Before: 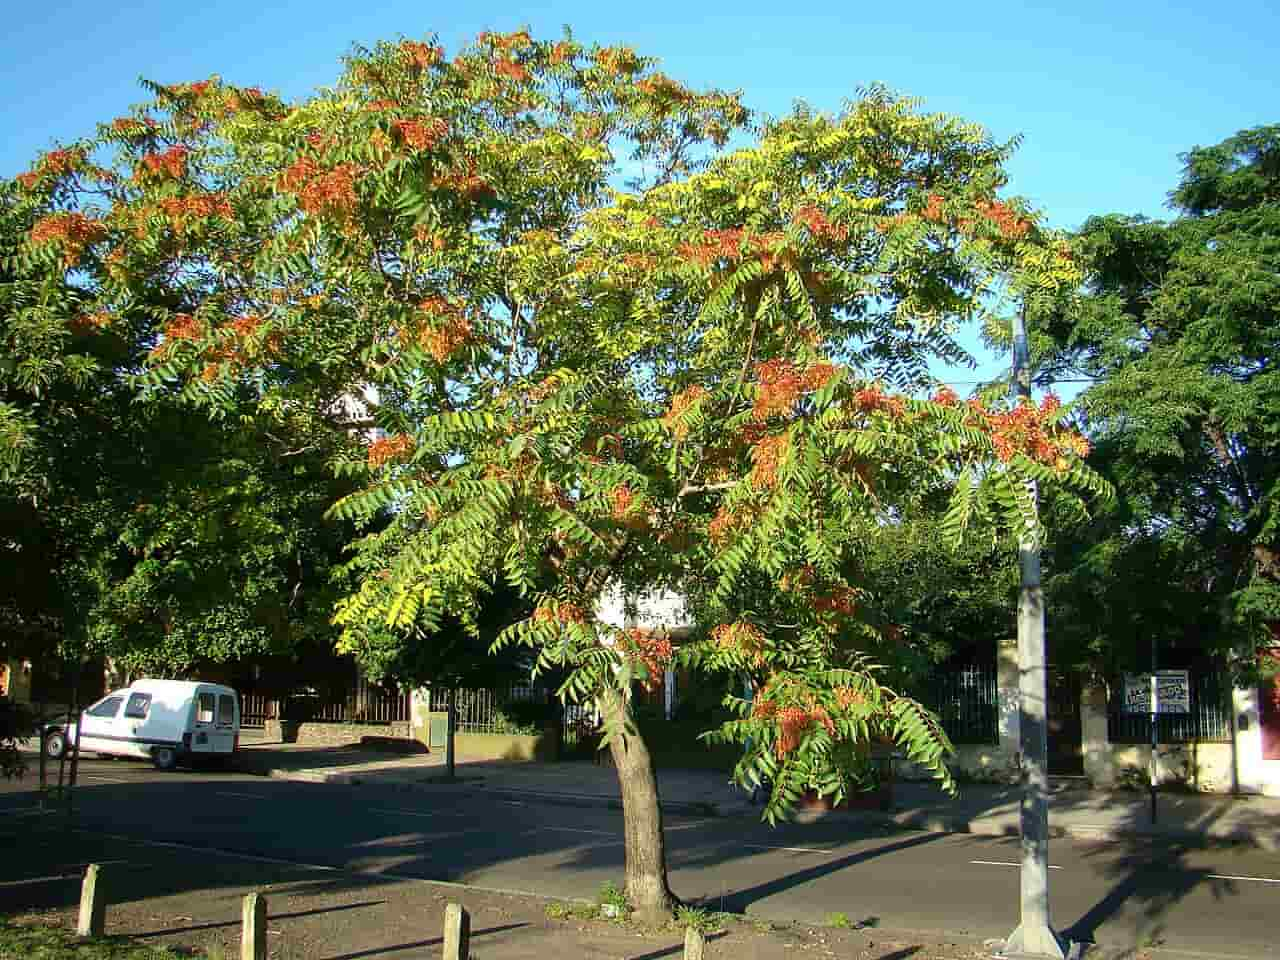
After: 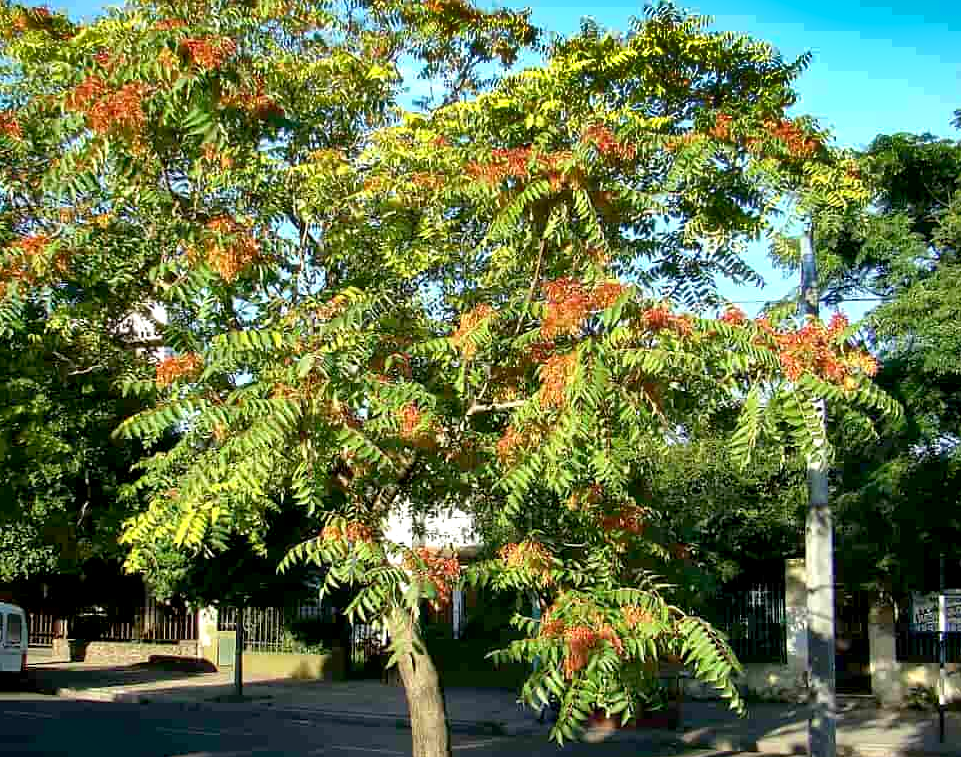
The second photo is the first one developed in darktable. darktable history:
exposure: black level correction 0.005, exposure 0.276 EV, compensate exposure bias true, compensate highlight preservation false
shadows and highlights: shadows 20.91, highlights -82.08, soften with gaussian
crop: left 16.565%, top 8.497%, right 8.34%, bottom 12.548%
